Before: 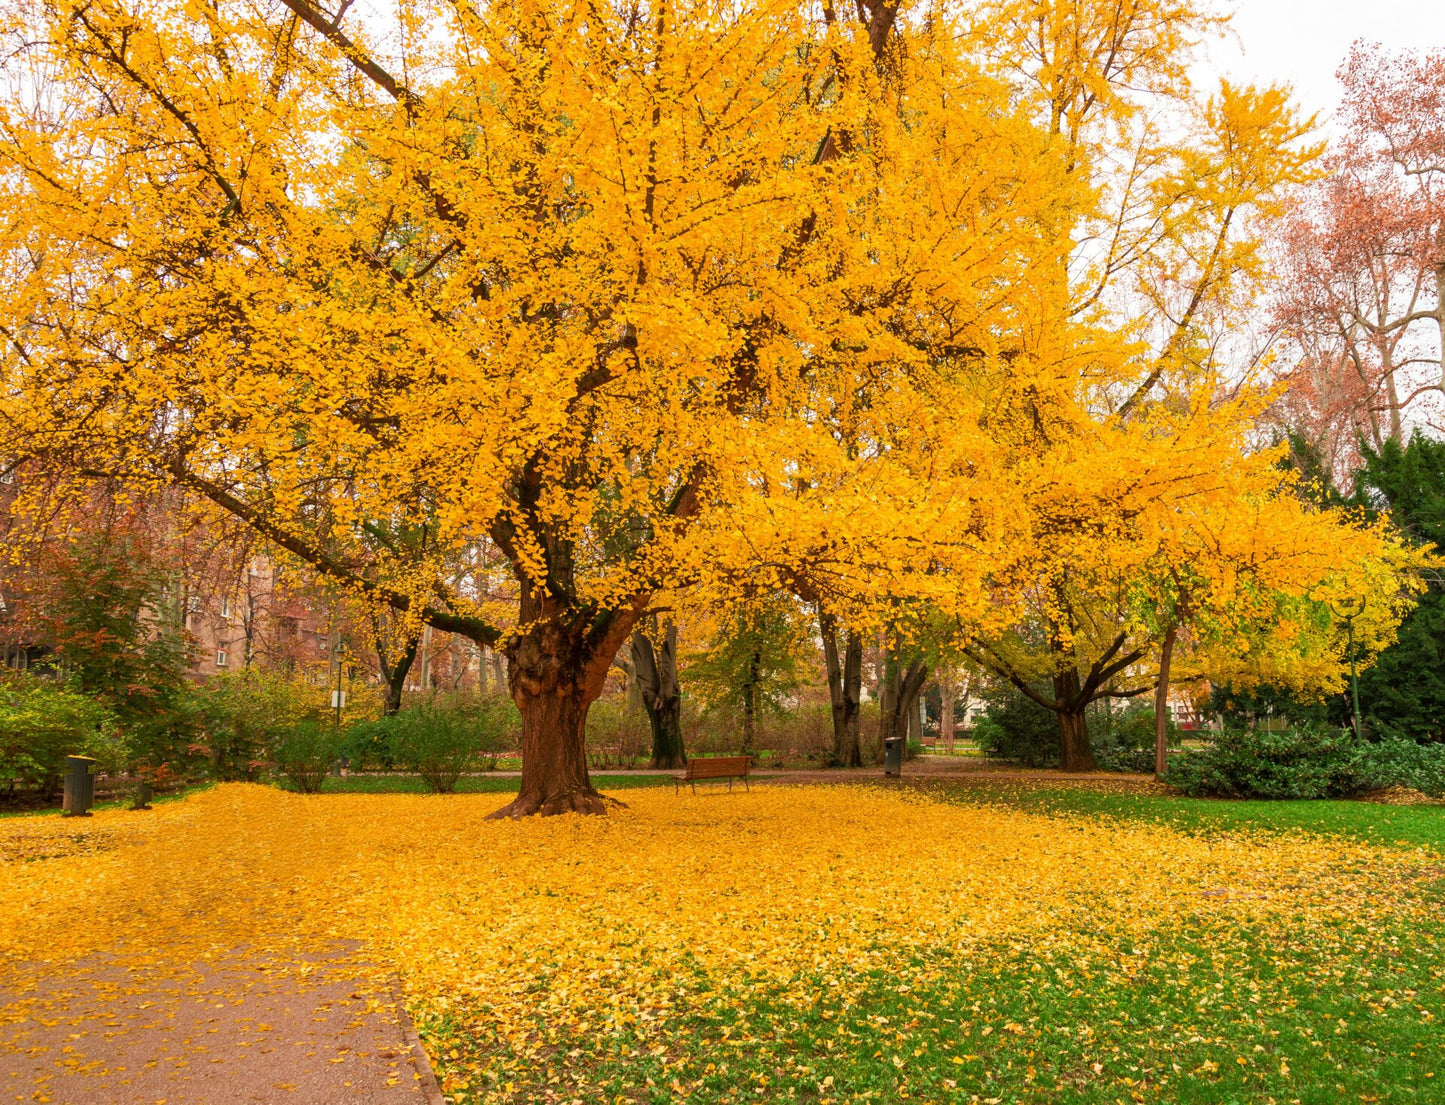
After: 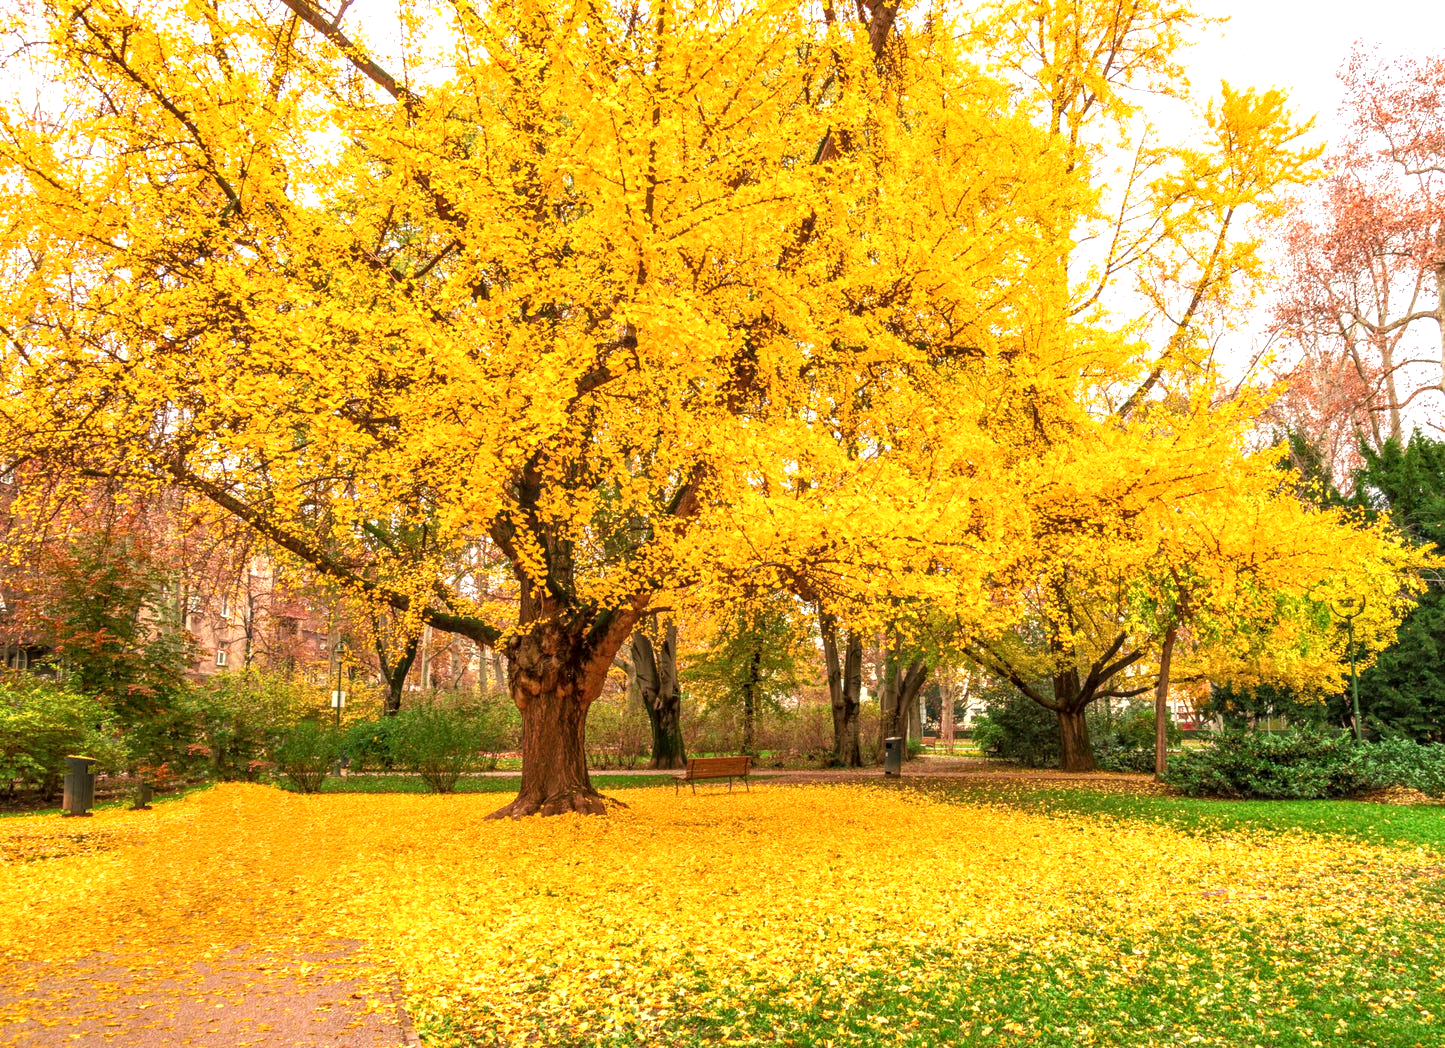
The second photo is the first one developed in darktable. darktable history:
local contrast: highlights 55%, shadows 52%, detail 130%, midtone range 0.452
tone equalizer: on, module defaults
exposure: black level correction 0, exposure 0.7 EV, compensate exposure bias true, compensate highlight preservation false
crop and rotate: top 0%, bottom 5.097%
